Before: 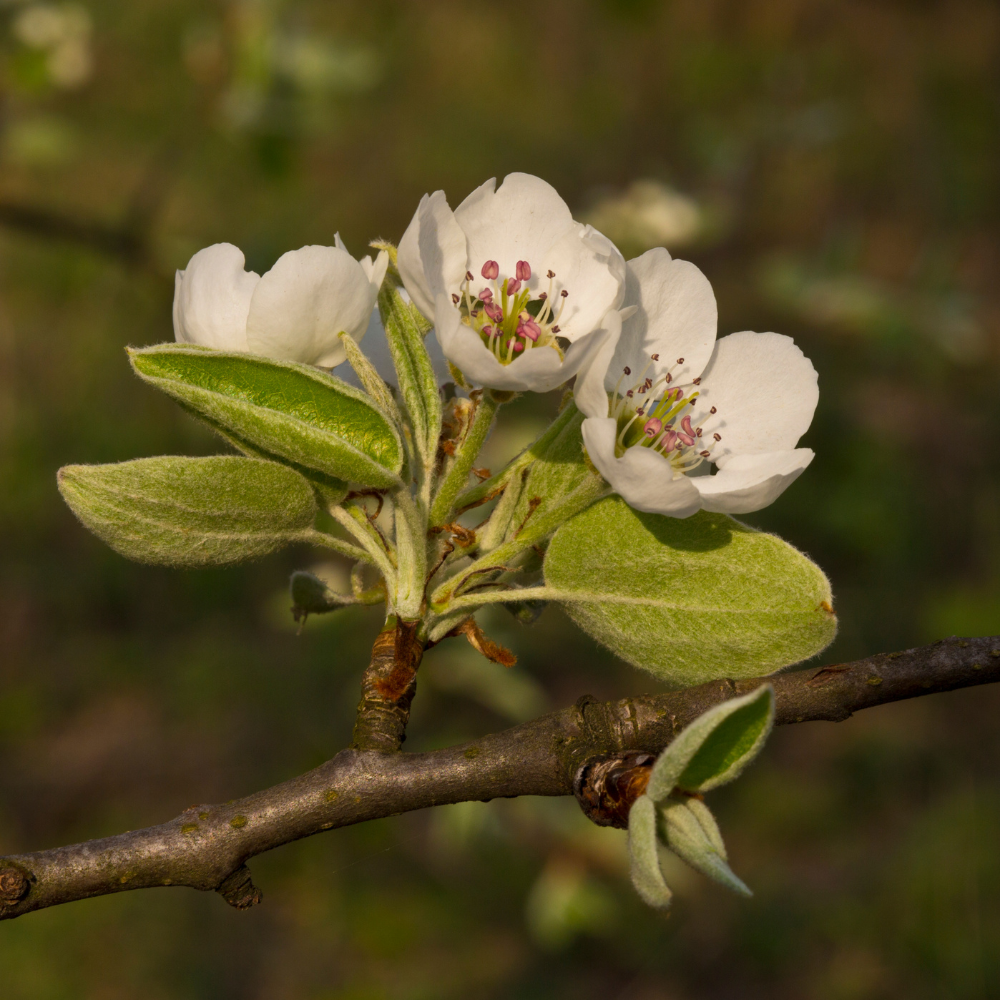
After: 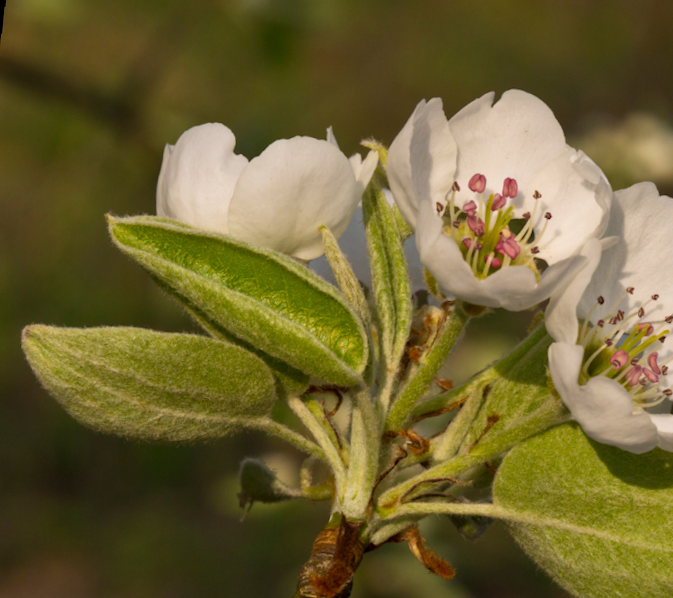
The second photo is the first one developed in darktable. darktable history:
white balance: red 1.004, blue 1.024
rotate and perspective: rotation 2.17°, automatic cropping off
crop and rotate: angle -4.99°, left 2.122%, top 6.945%, right 27.566%, bottom 30.519%
